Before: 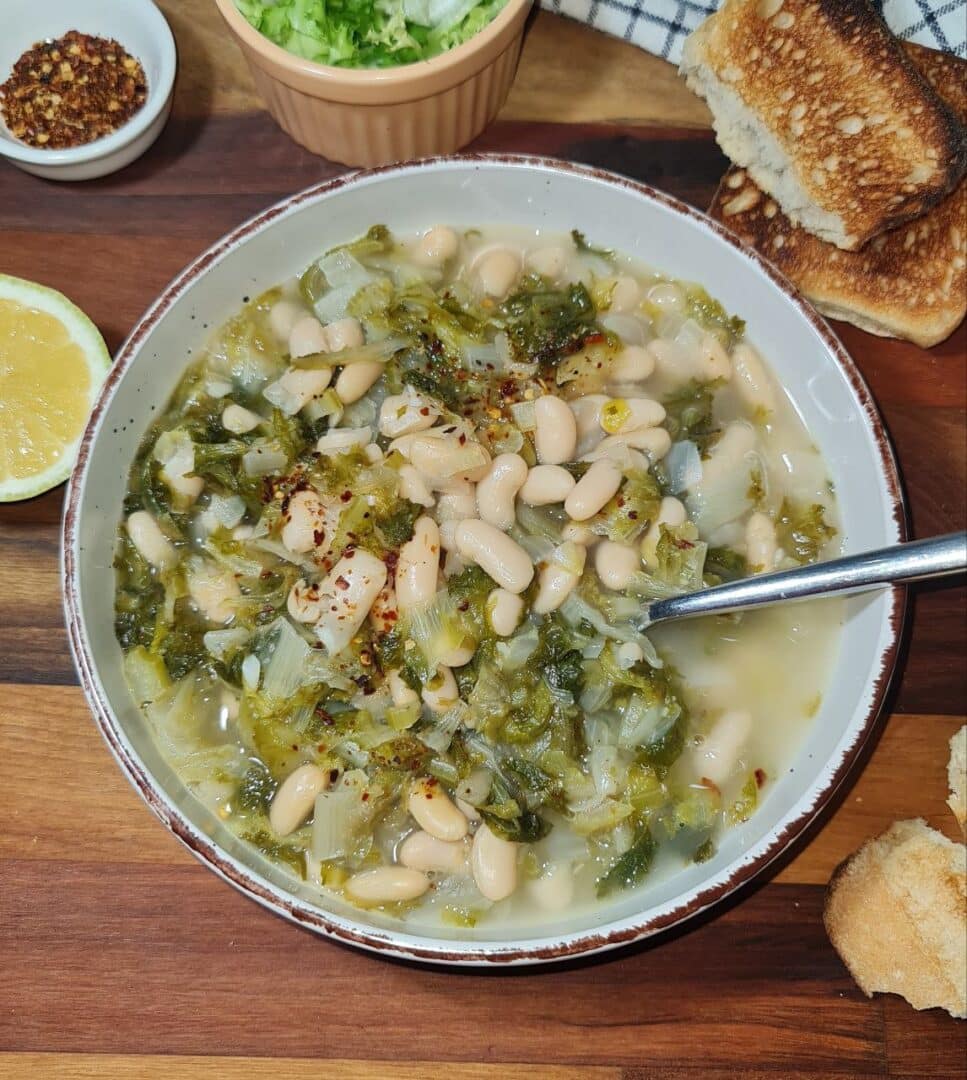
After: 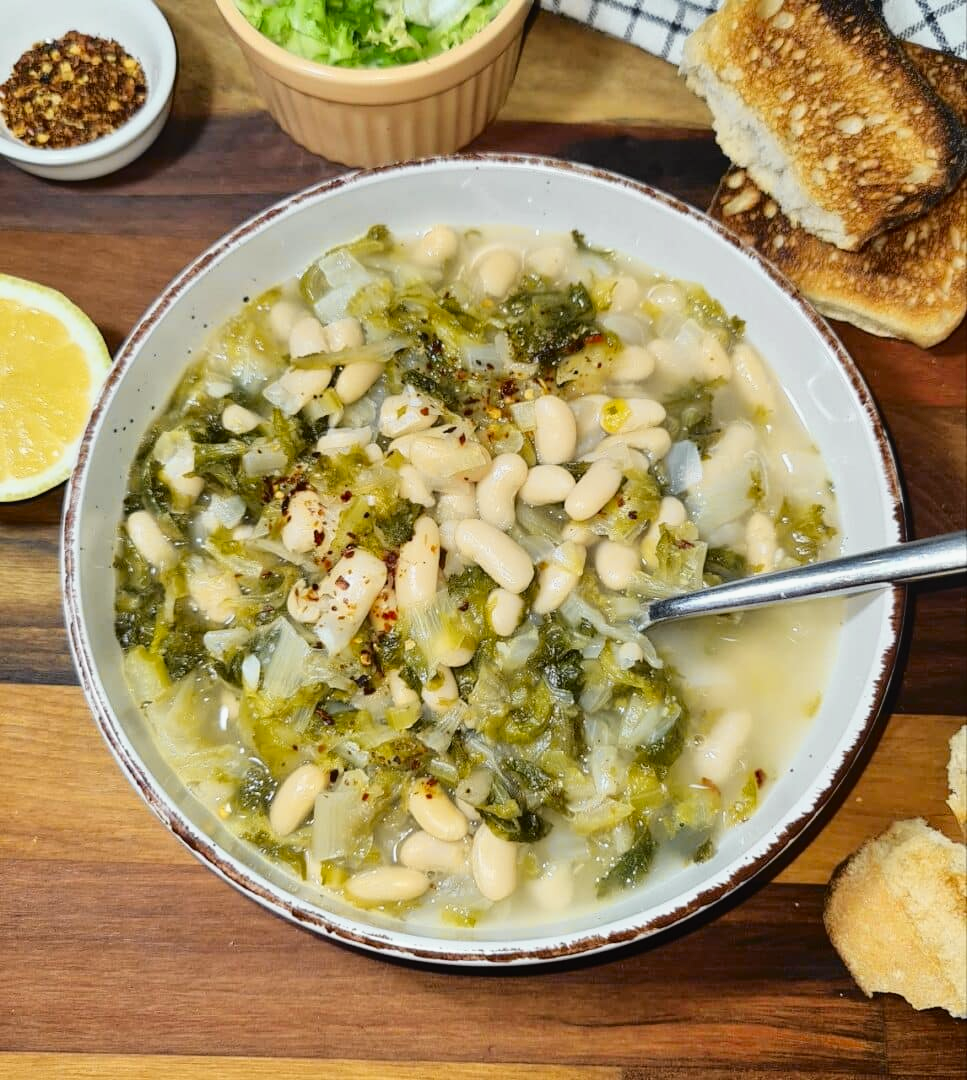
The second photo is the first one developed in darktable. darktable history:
tone curve: curves: ch0 [(0, 0.013) (0.129, 0.1) (0.327, 0.382) (0.489, 0.573) (0.66, 0.748) (0.858, 0.926) (1, 0.977)]; ch1 [(0, 0) (0.353, 0.344) (0.45, 0.46) (0.498, 0.498) (0.521, 0.512) (0.563, 0.559) (0.592, 0.585) (0.647, 0.68) (1, 1)]; ch2 [(0, 0) (0.333, 0.346) (0.375, 0.375) (0.427, 0.44) (0.476, 0.492) (0.511, 0.508) (0.528, 0.533) (0.579, 0.61) (0.612, 0.644) (0.66, 0.715) (1, 1)], color space Lab, independent channels, preserve colors none
